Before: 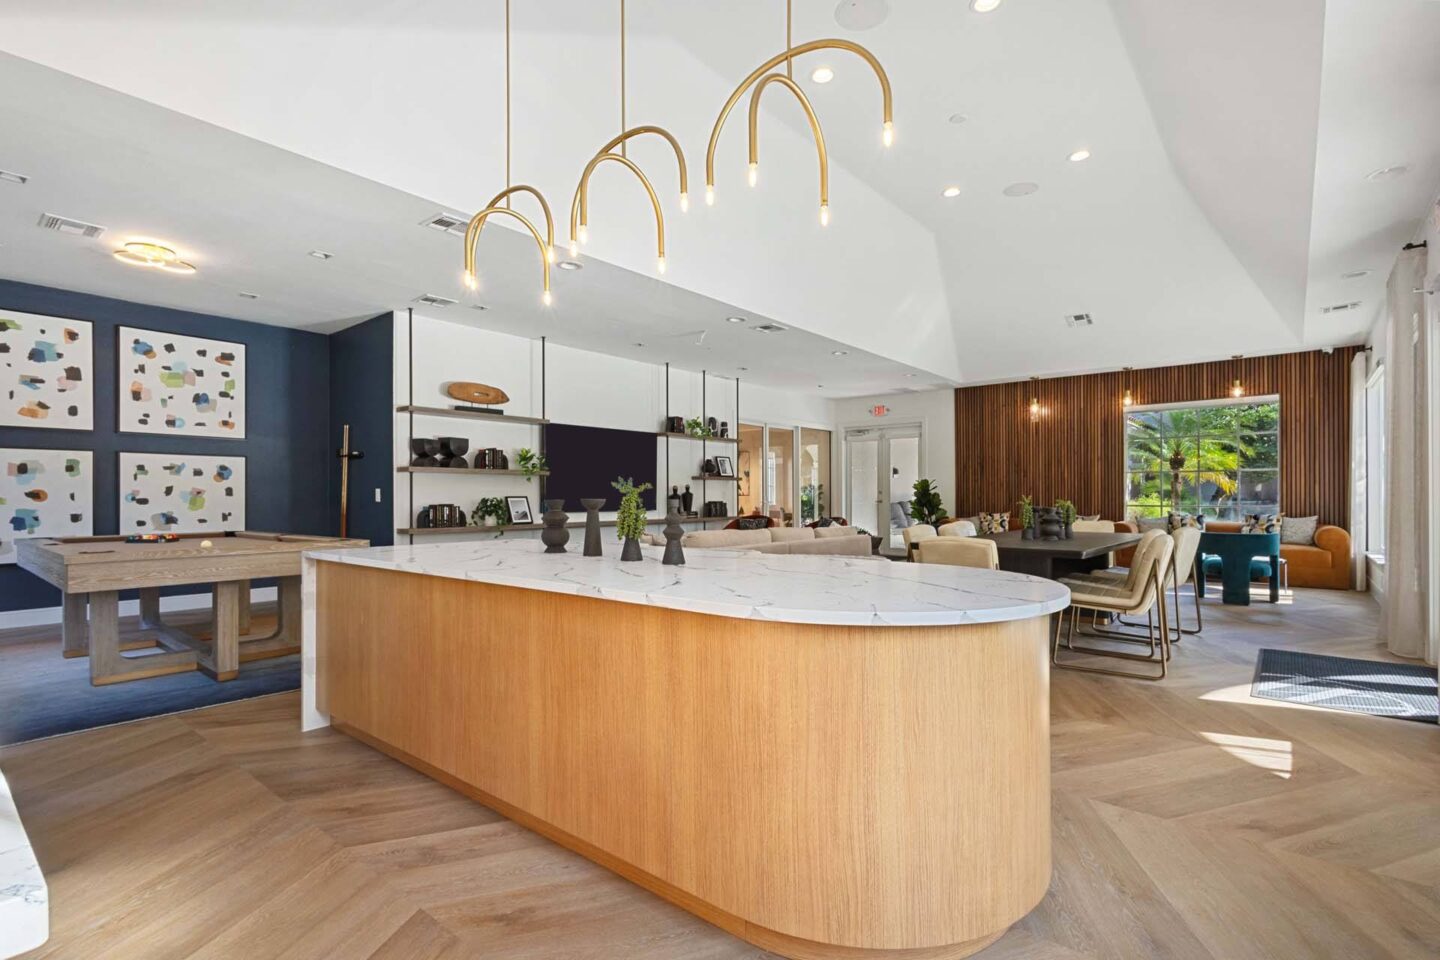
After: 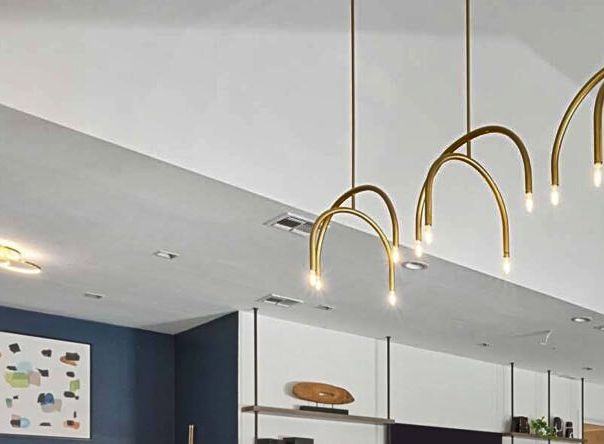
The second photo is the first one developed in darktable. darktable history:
sharpen: amount 0.2
shadows and highlights: radius 118.69, shadows 42.21, highlights -61.56, soften with gaussian
crop and rotate: left 10.817%, top 0.062%, right 47.194%, bottom 53.626%
